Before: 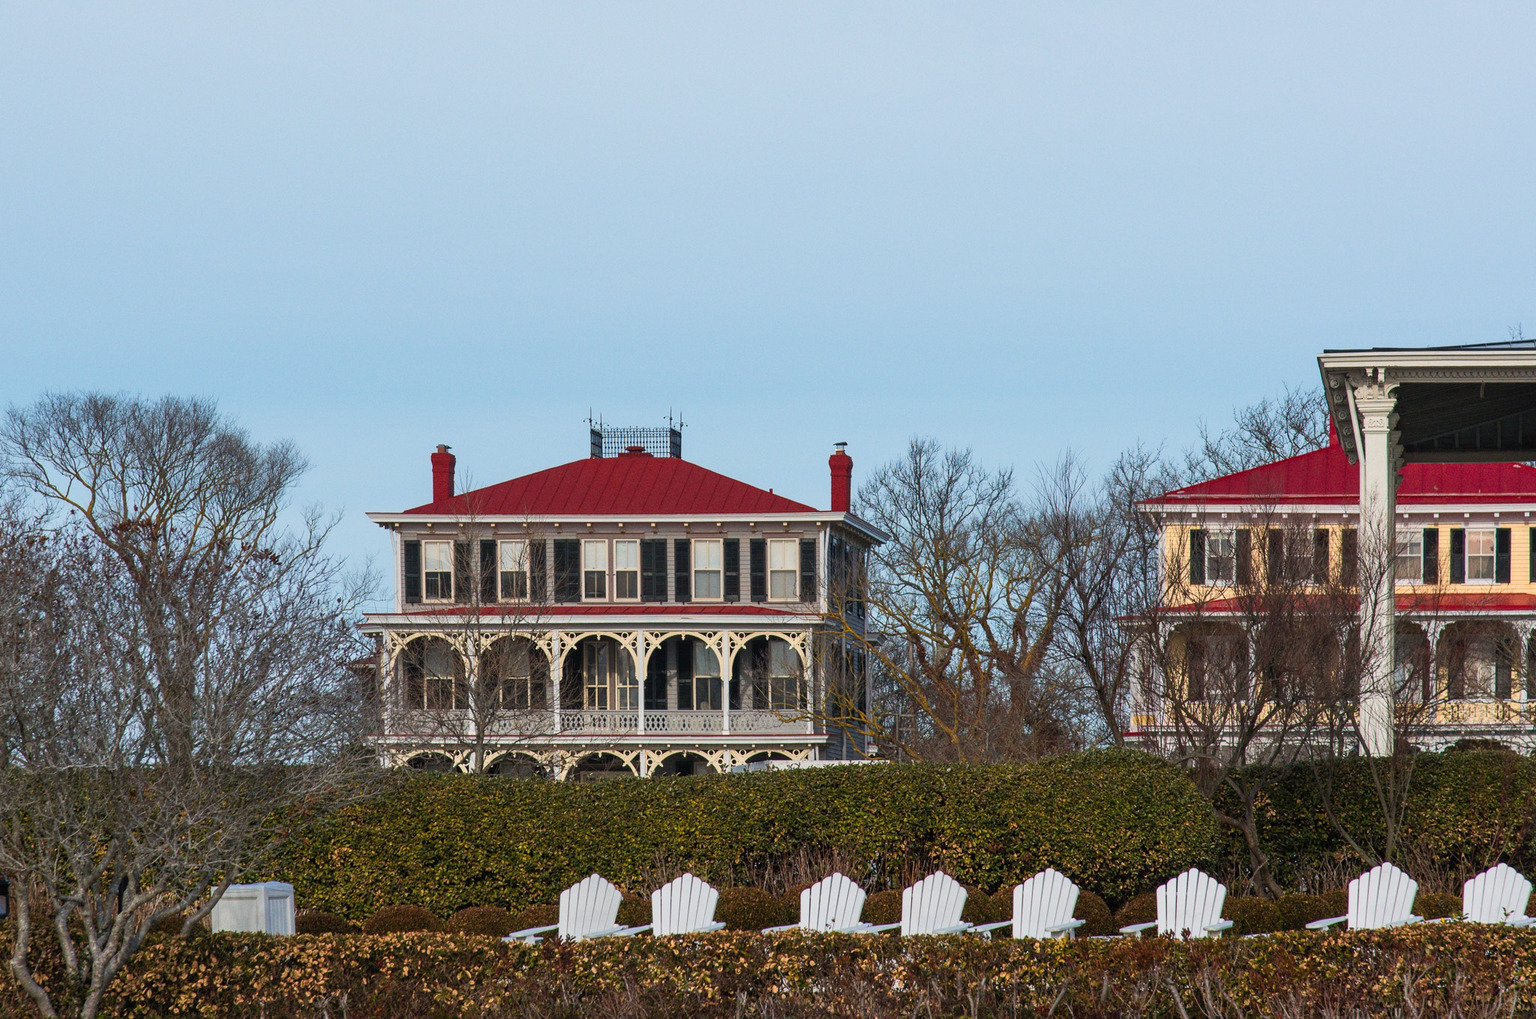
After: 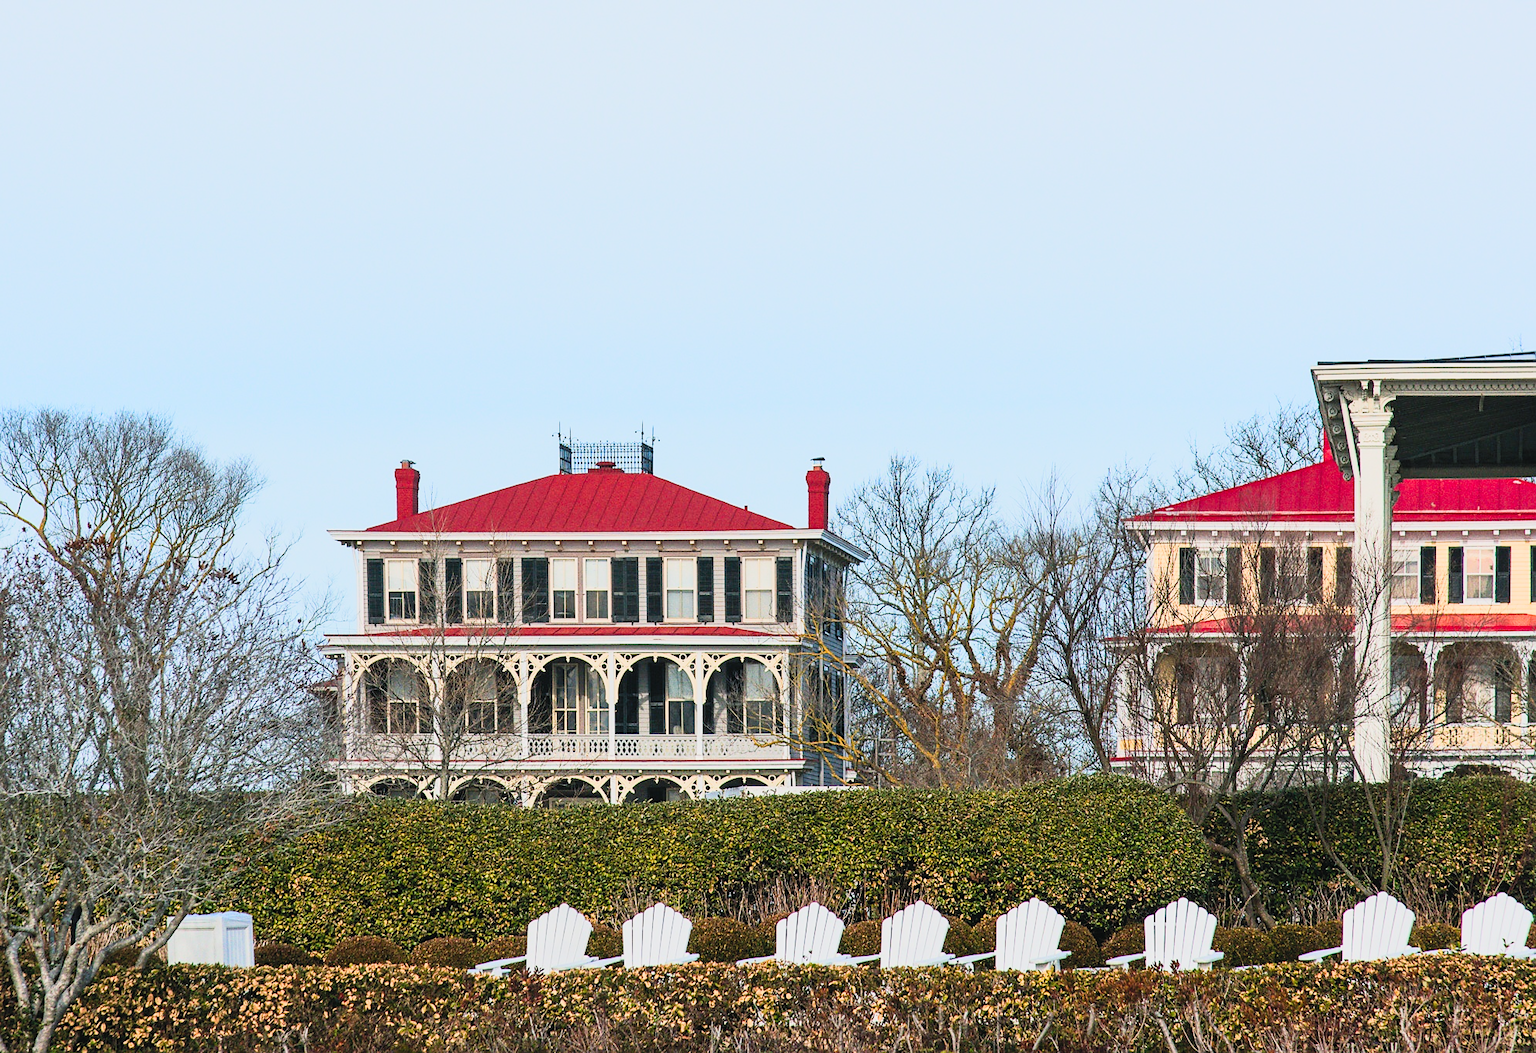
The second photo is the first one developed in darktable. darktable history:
color balance rgb: shadows lift › chroma 2.064%, shadows lift › hue 185.64°, global offset › luminance 0.679%, perceptual saturation grading › global saturation 0.551%, perceptual saturation grading › highlights -30.969%, perceptual saturation grading › mid-tones 5.077%, perceptual saturation grading › shadows 17.702%
sharpen: radius 1.497, amount 0.409, threshold 1.437
tone curve: curves: ch0 [(0, 0) (0.003, 0.015) (0.011, 0.025) (0.025, 0.056) (0.044, 0.104) (0.069, 0.139) (0.1, 0.181) (0.136, 0.226) (0.177, 0.28) (0.224, 0.346) (0.277, 0.42) (0.335, 0.505) (0.399, 0.594) (0.468, 0.699) (0.543, 0.776) (0.623, 0.848) (0.709, 0.893) (0.801, 0.93) (0.898, 0.97) (1, 1)], color space Lab, linked channels, preserve colors none
filmic rgb: black relative exposure -7.65 EV, white relative exposure 4.56 EV, hardness 3.61, contrast 1.06
crop and rotate: left 3.237%
